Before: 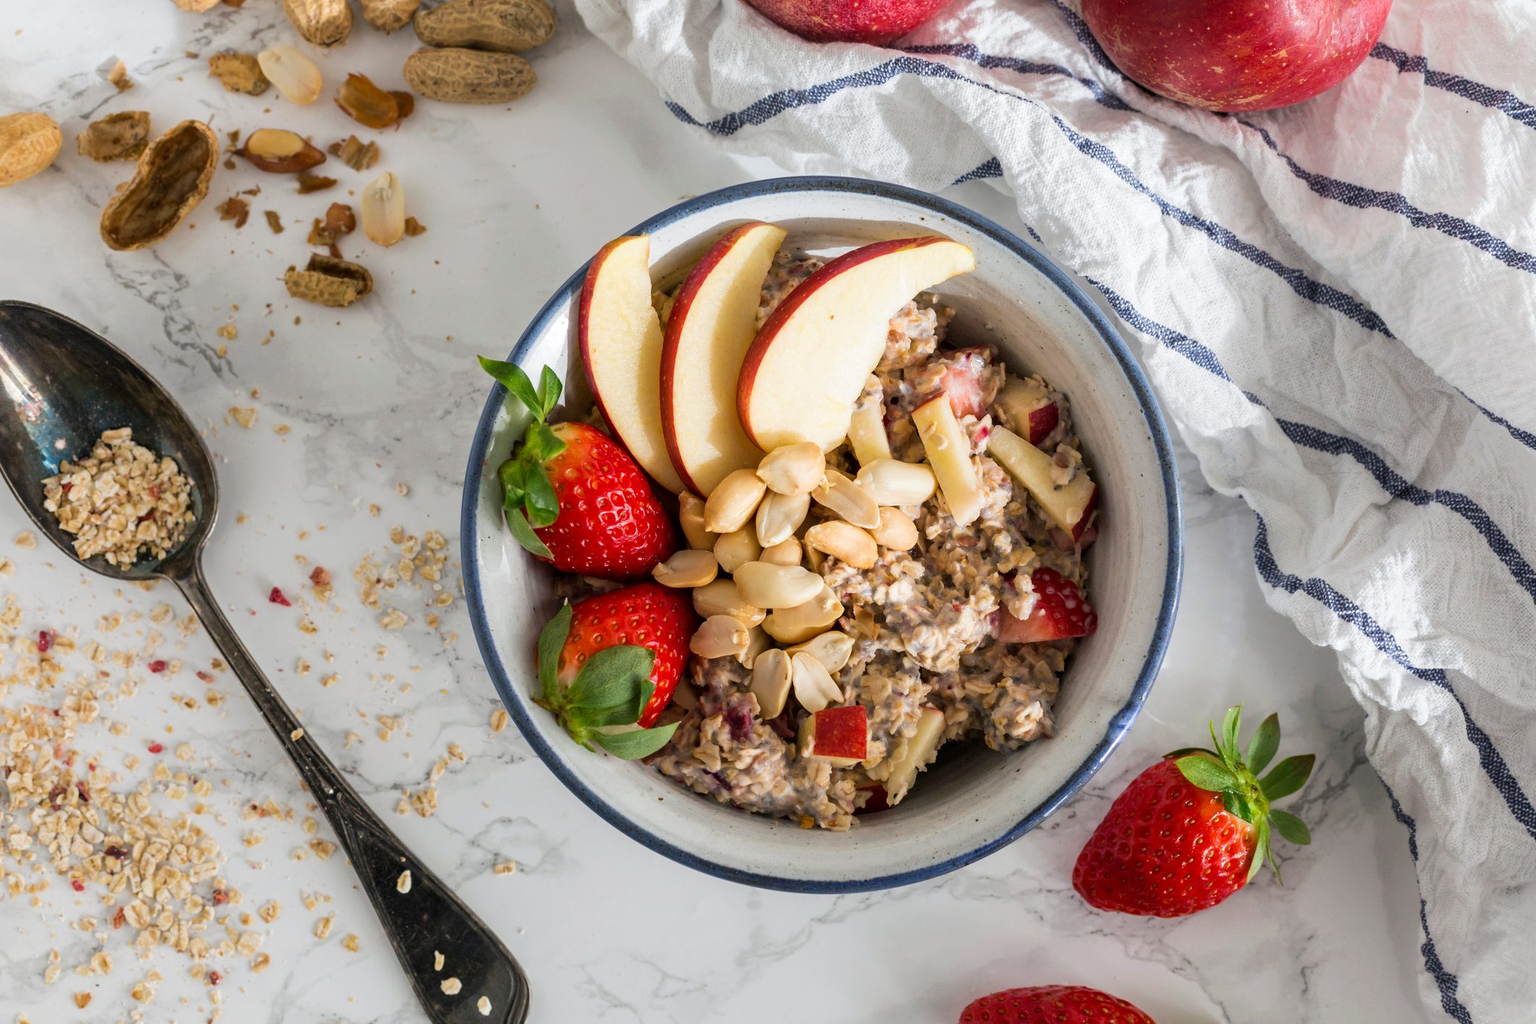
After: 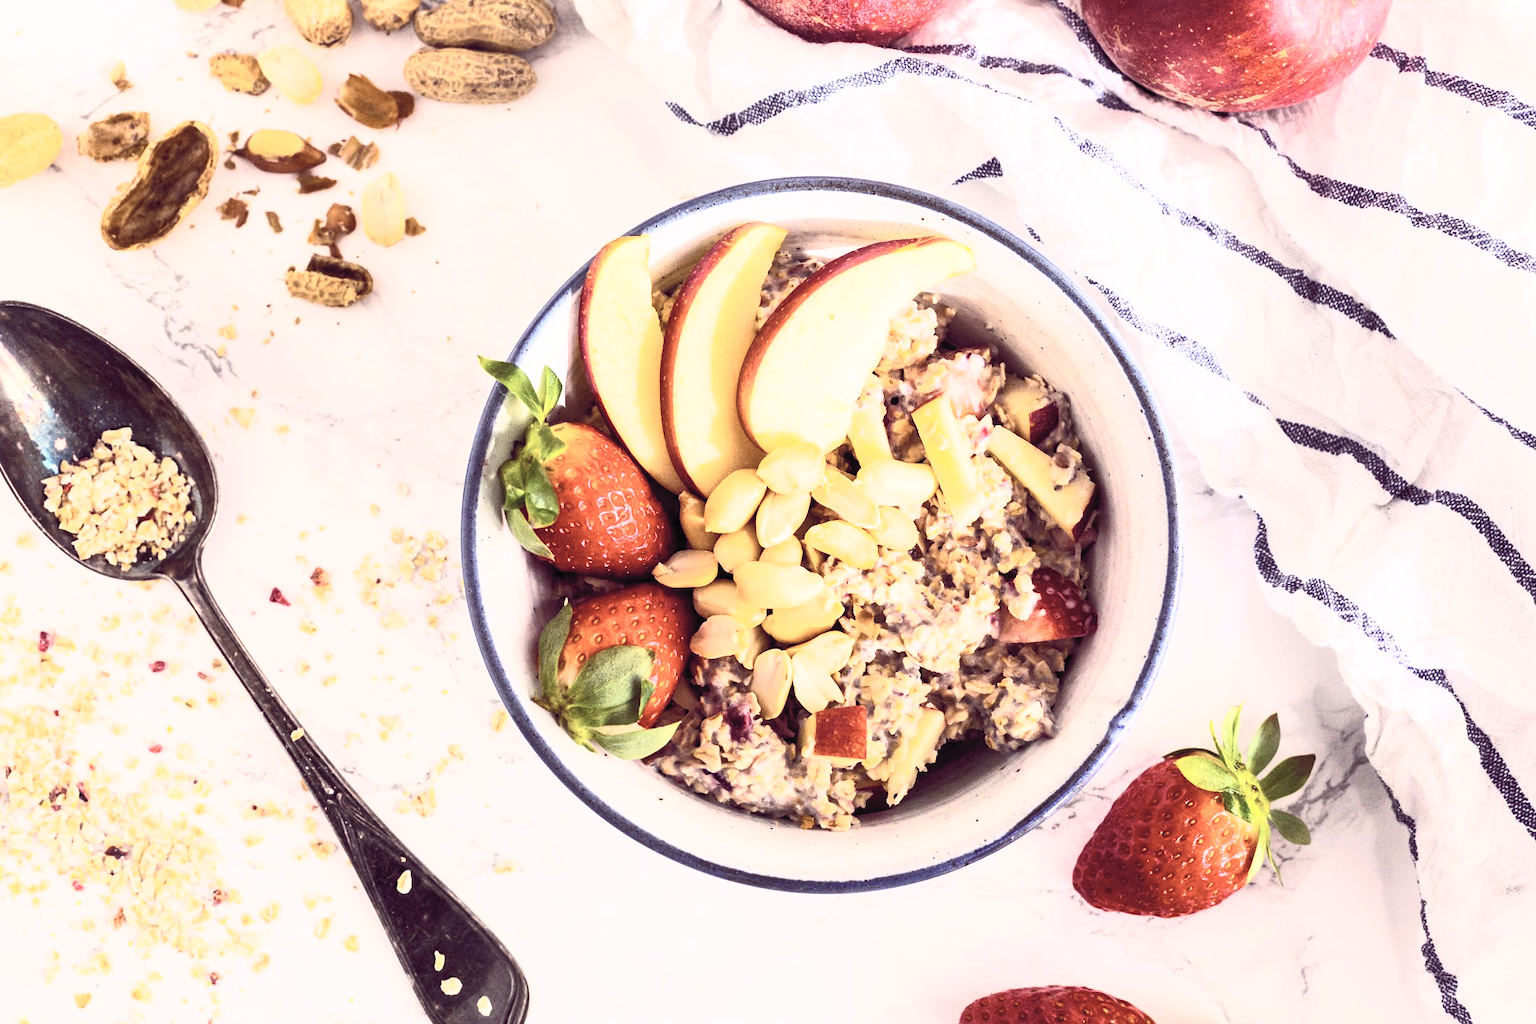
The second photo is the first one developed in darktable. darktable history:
color balance rgb: shadows lift › chroma 6.43%, shadows lift › hue 305.74°, highlights gain › chroma 2.43%, highlights gain › hue 35.74°, global offset › chroma 0.28%, global offset › hue 320.29°, linear chroma grading › global chroma 5.5%, perceptual saturation grading › global saturation 30%, contrast 5.15%
grain: coarseness 0.47 ISO
exposure: black level correction 0, exposure 0.5 EV, compensate highlight preservation false
contrast brightness saturation: contrast 0.57, brightness 0.57, saturation -0.34
